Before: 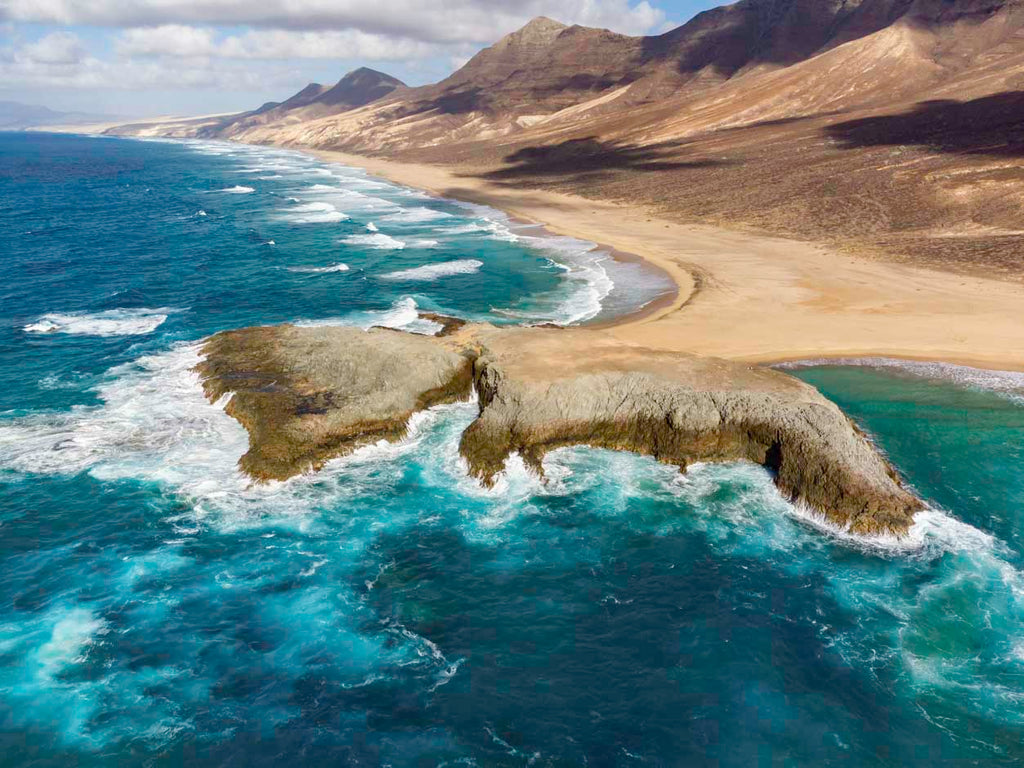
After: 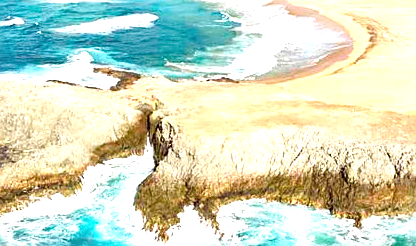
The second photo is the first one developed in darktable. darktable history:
sharpen: on, module defaults
crop: left 31.785%, top 32.034%, right 27.531%, bottom 35.868%
exposure: black level correction -0.002, exposure 1.344 EV, compensate exposure bias true, compensate highlight preservation false
